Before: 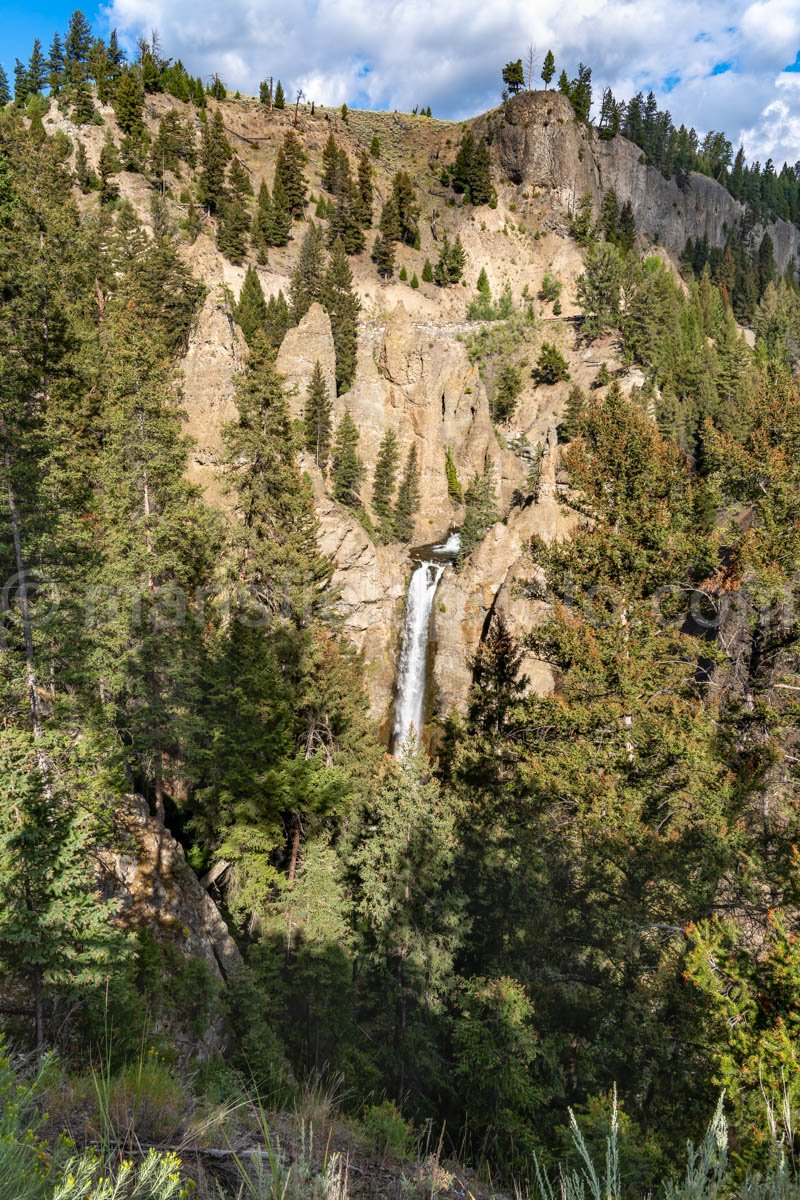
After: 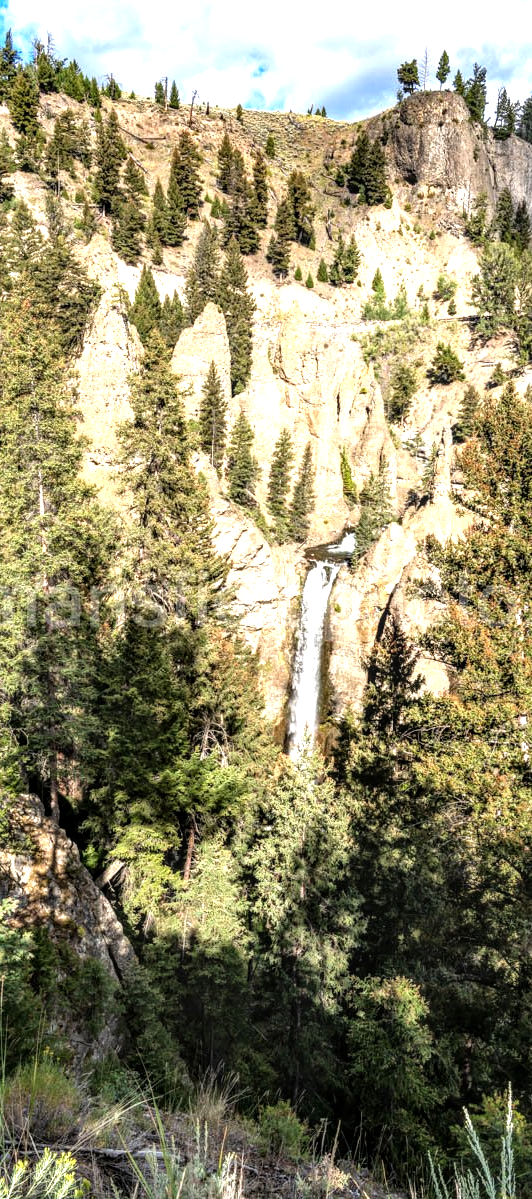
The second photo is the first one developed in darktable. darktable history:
crop and rotate: left 13.372%, right 20.06%
tone equalizer: -8 EV -1.06 EV, -7 EV -0.994 EV, -6 EV -0.847 EV, -5 EV -0.595 EV, -3 EV 0.61 EV, -2 EV 0.877 EV, -1 EV 0.989 EV, +0 EV 1.07 EV
contrast brightness saturation: saturation -0.081
local contrast: on, module defaults
